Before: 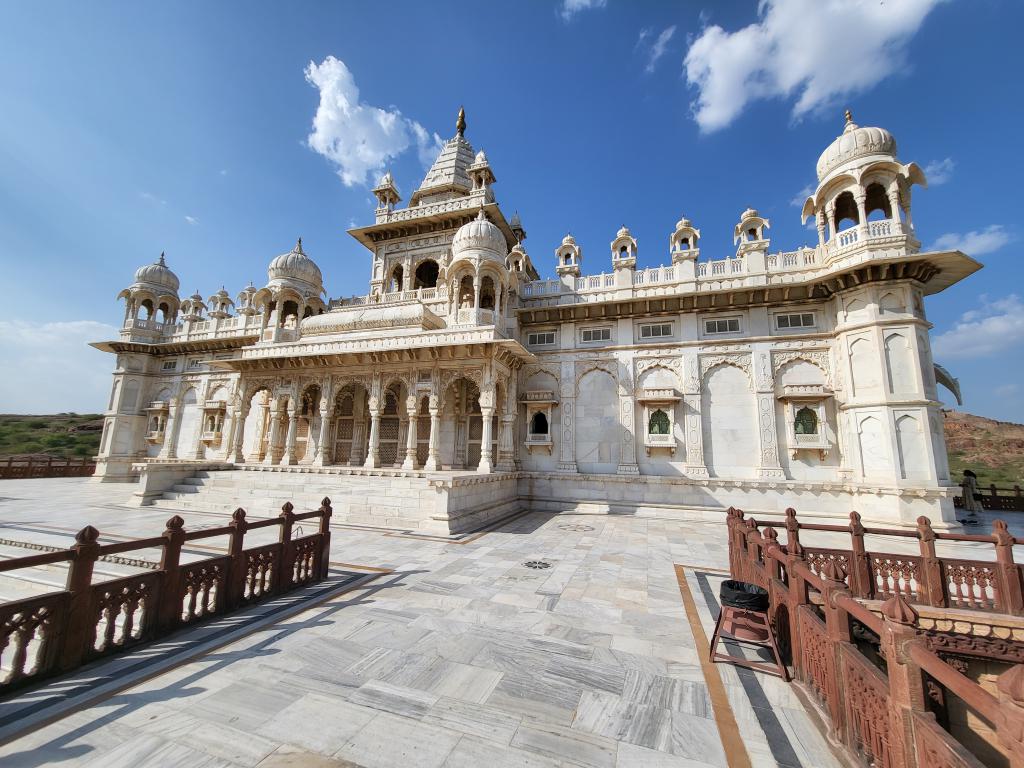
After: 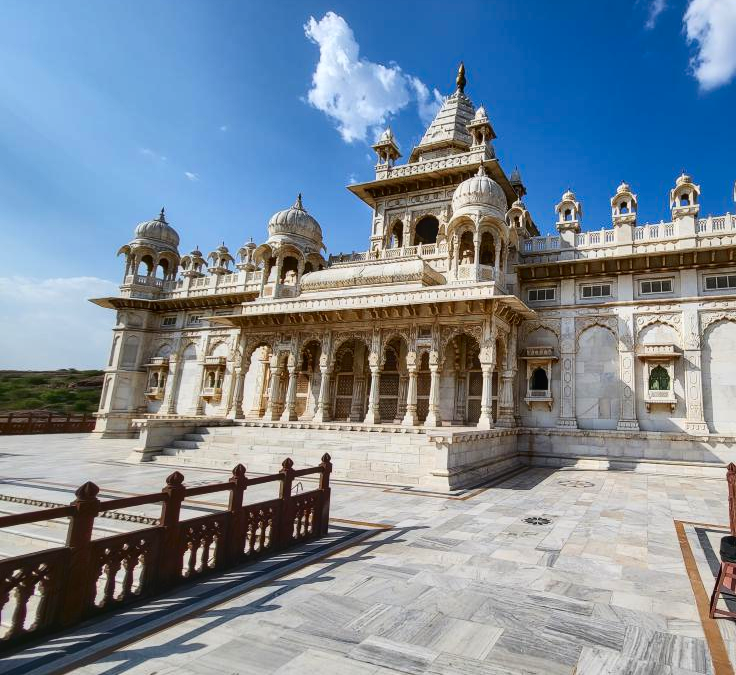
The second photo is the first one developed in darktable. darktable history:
contrast brightness saturation: contrast 0.19, brightness -0.11, saturation 0.21
local contrast: detail 110%
crop: top 5.803%, right 27.864%, bottom 5.804%
